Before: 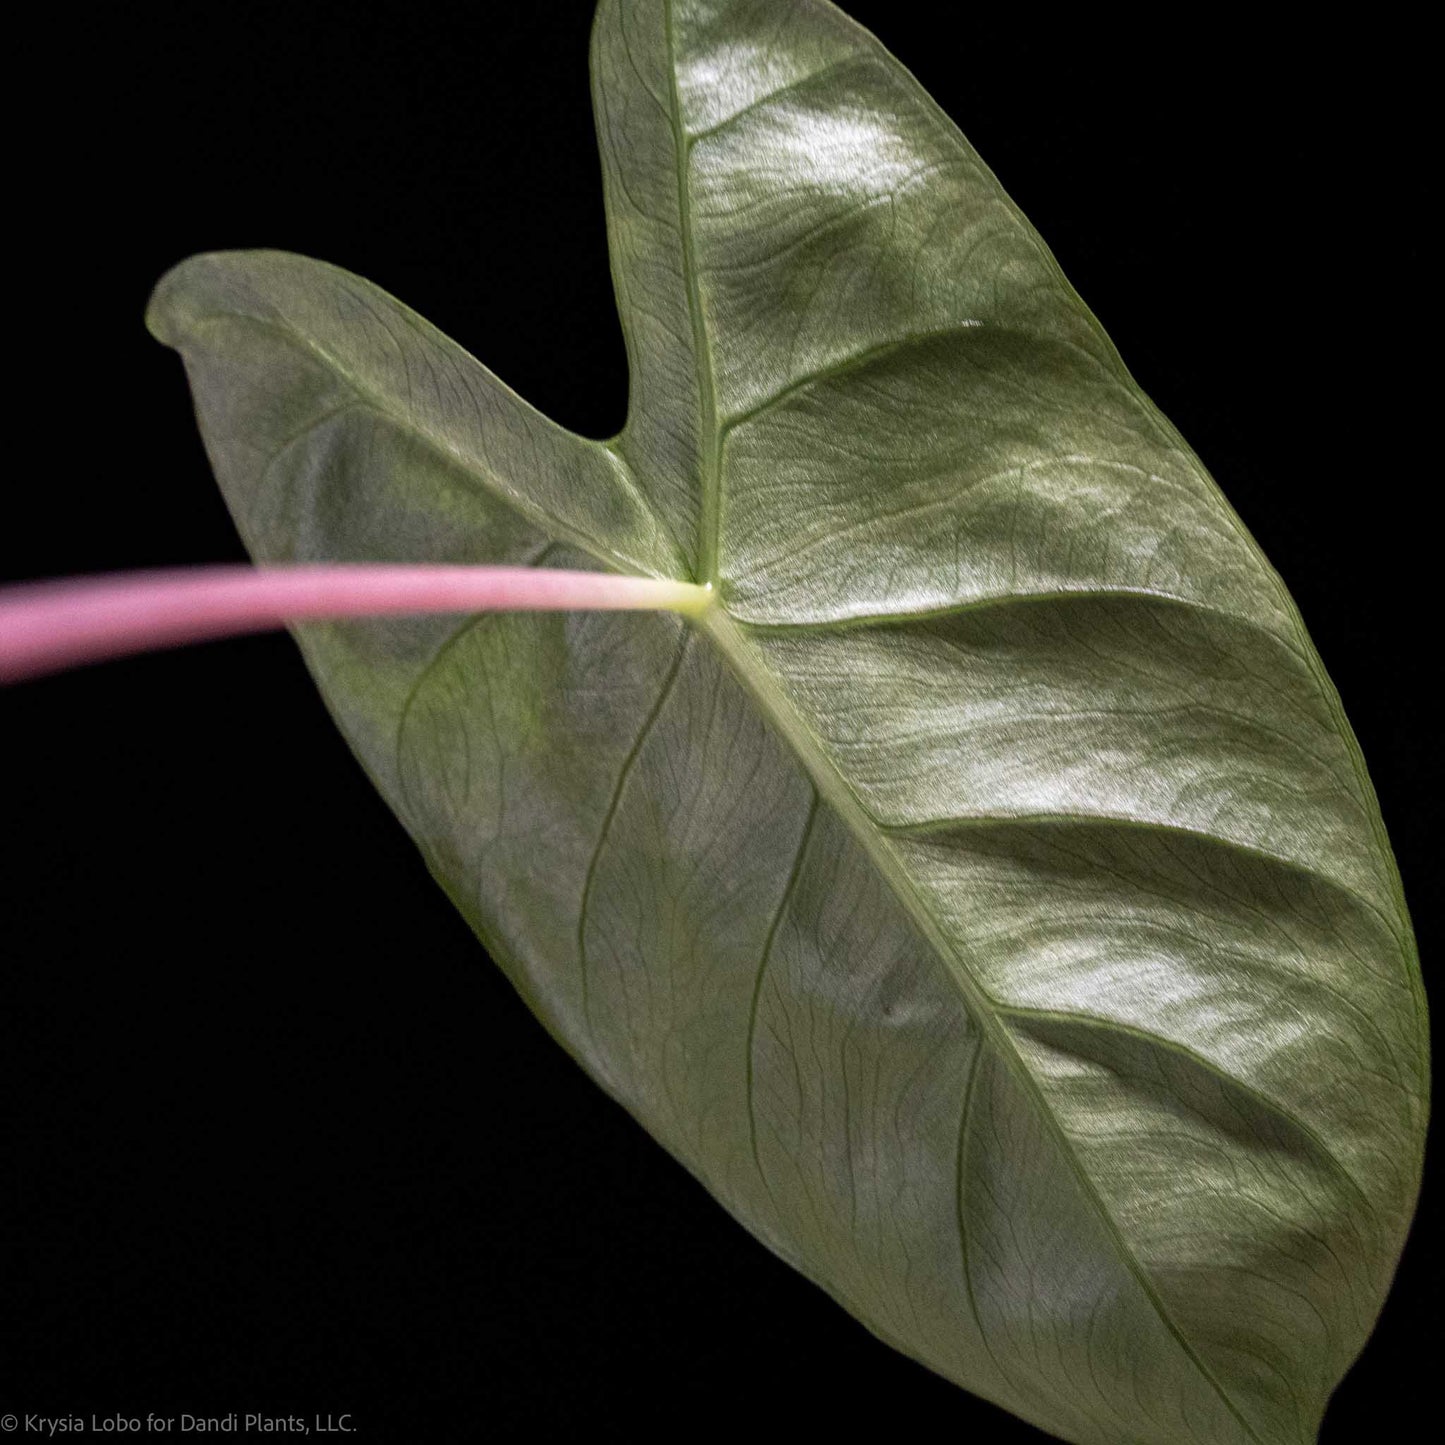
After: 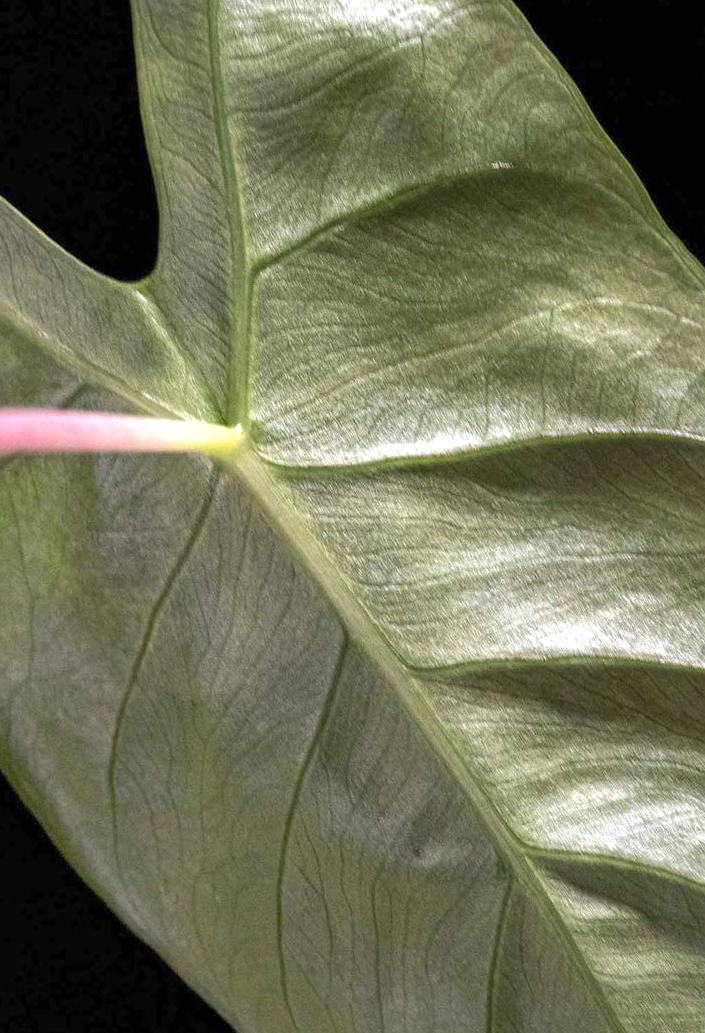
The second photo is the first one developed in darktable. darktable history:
shadows and highlights: on, module defaults
crop: left 32.545%, top 10.961%, right 18.651%, bottom 17.518%
exposure: black level correction 0, exposure 0.499 EV, compensate highlight preservation false
